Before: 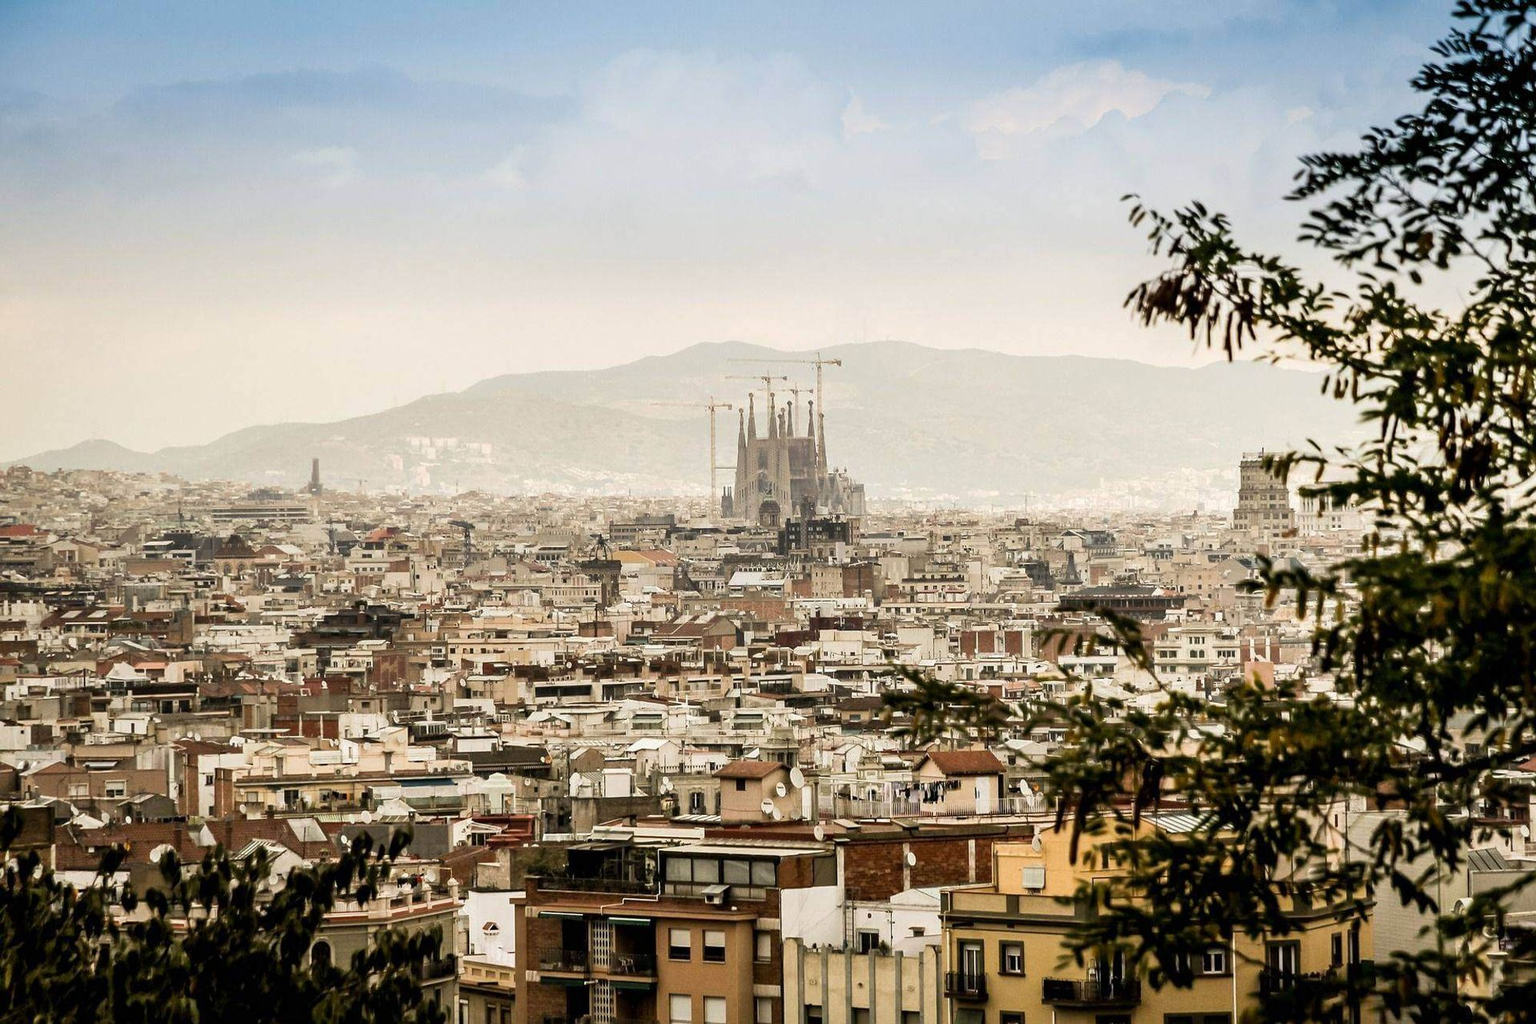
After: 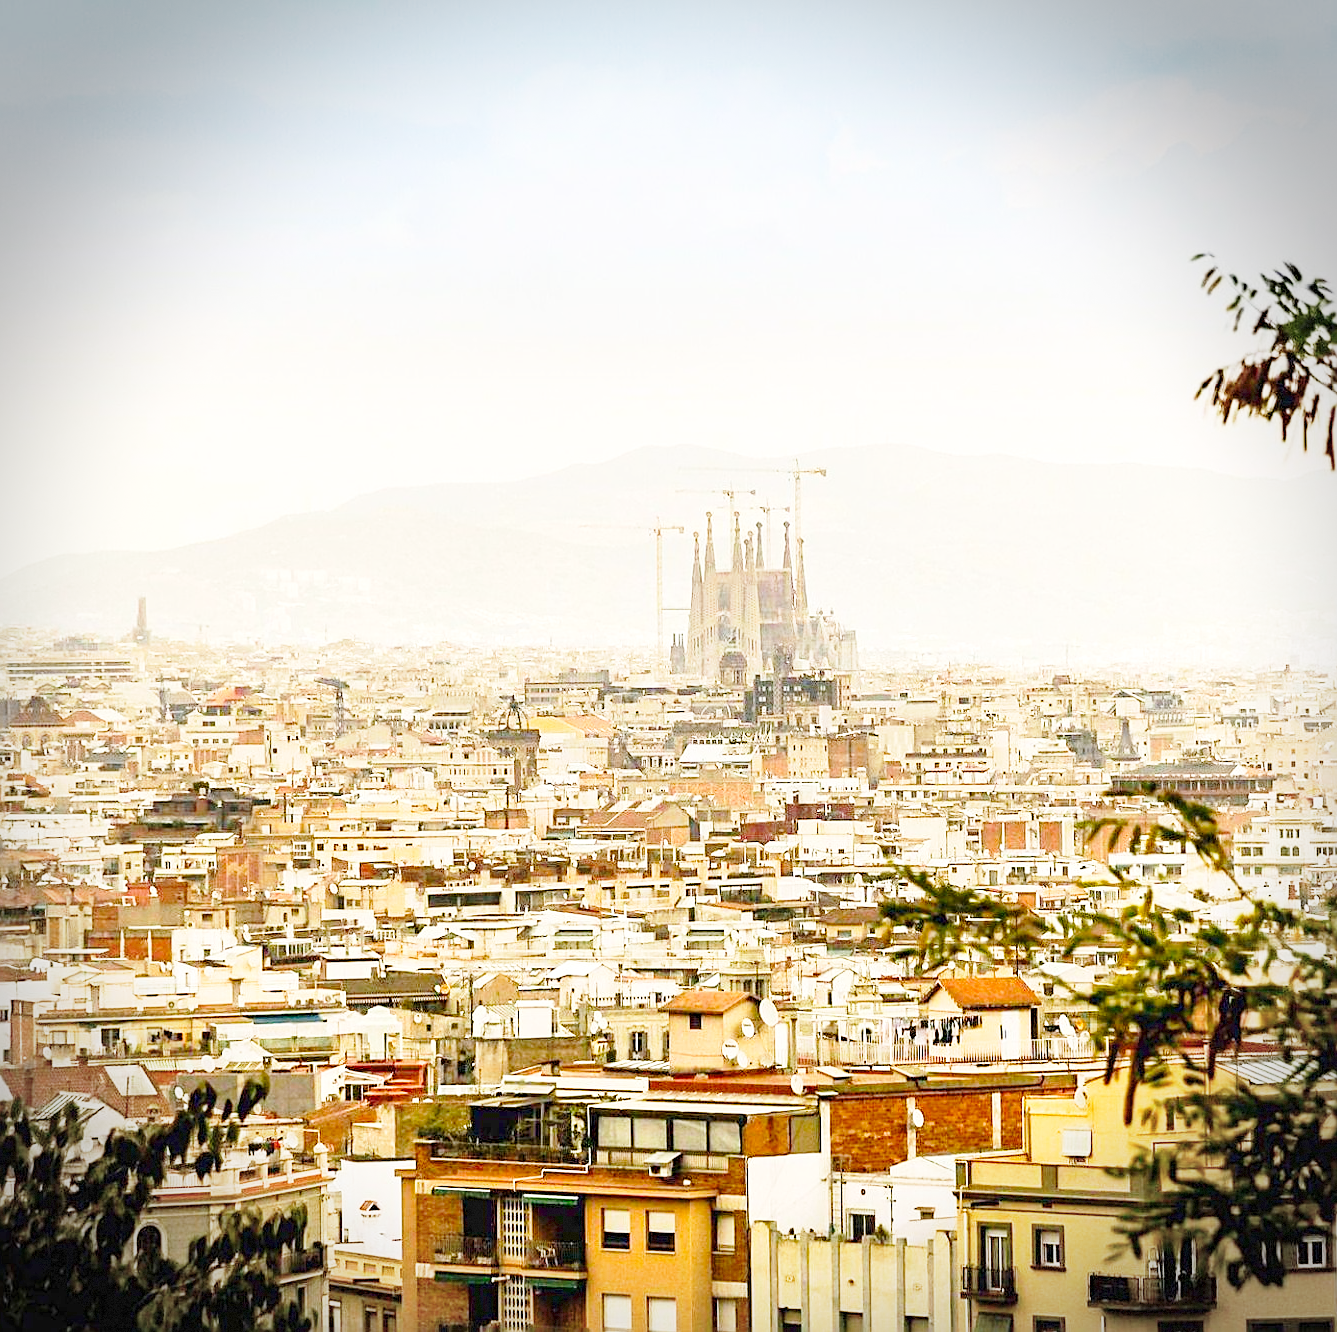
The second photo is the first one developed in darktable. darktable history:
sharpen: on, module defaults
base curve: curves: ch0 [(0, 0) (0.028, 0.03) (0.121, 0.232) (0.46, 0.748) (0.859, 0.968) (1, 1)], preserve colors none
crop and rotate: left 13.487%, right 19.651%
color balance rgb: perceptual saturation grading › global saturation 30.428%, perceptual brilliance grading › global brilliance 1.851%, perceptual brilliance grading › highlights -3.548%, contrast -29.745%
tone equalizer: on, module defaults
exposure: black level correction 0, exposure 1.387 EV, compensate exposure bias true, compensate highlight preservation false
vignetting: dithering 8-bit output
